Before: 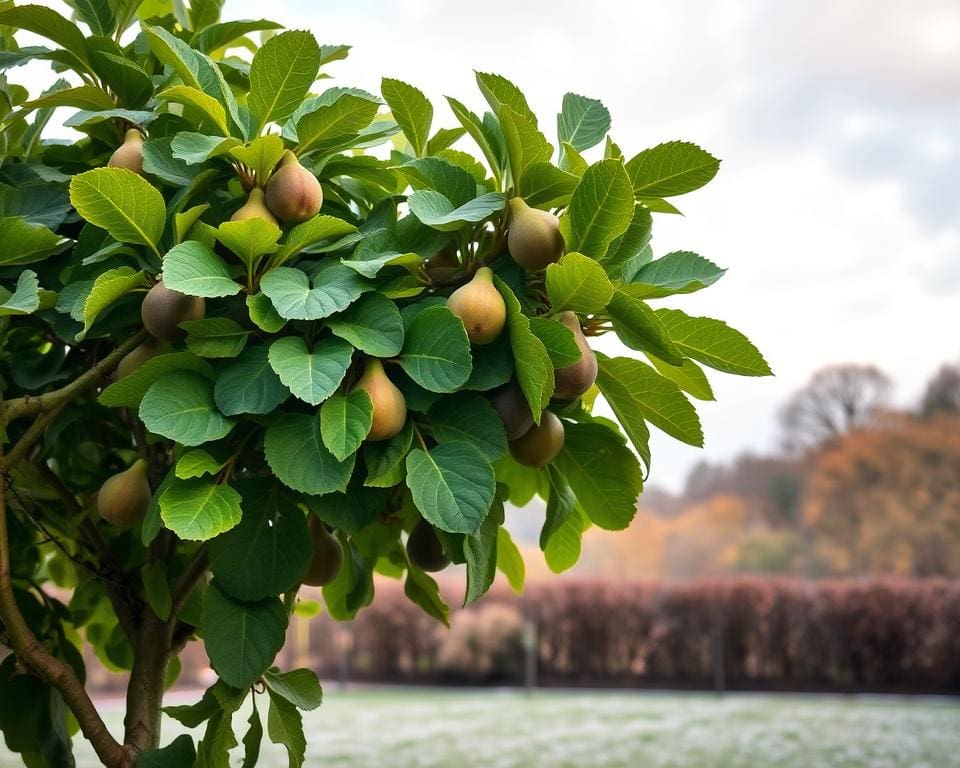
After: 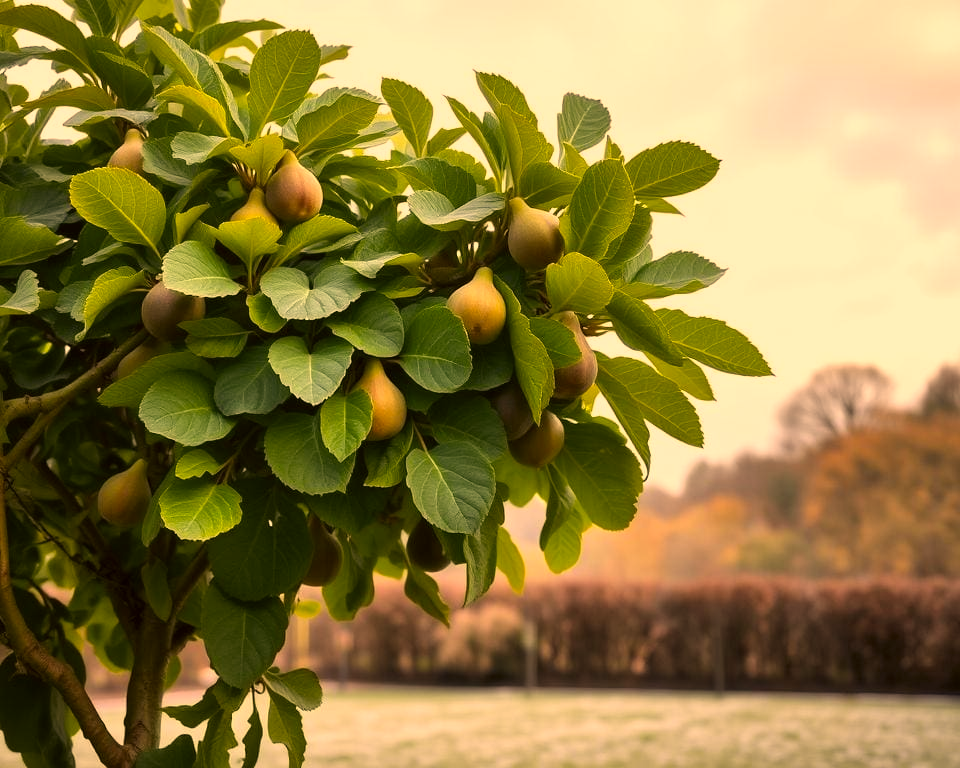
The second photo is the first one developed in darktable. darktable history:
color correction: highlights a* 17.94, highlights b* 35.39, shadows a* 1.48, shadows b* 6.42, saturation 1.01
contrast brightness saturation: saturation -0.17
white balance: emerald 1
